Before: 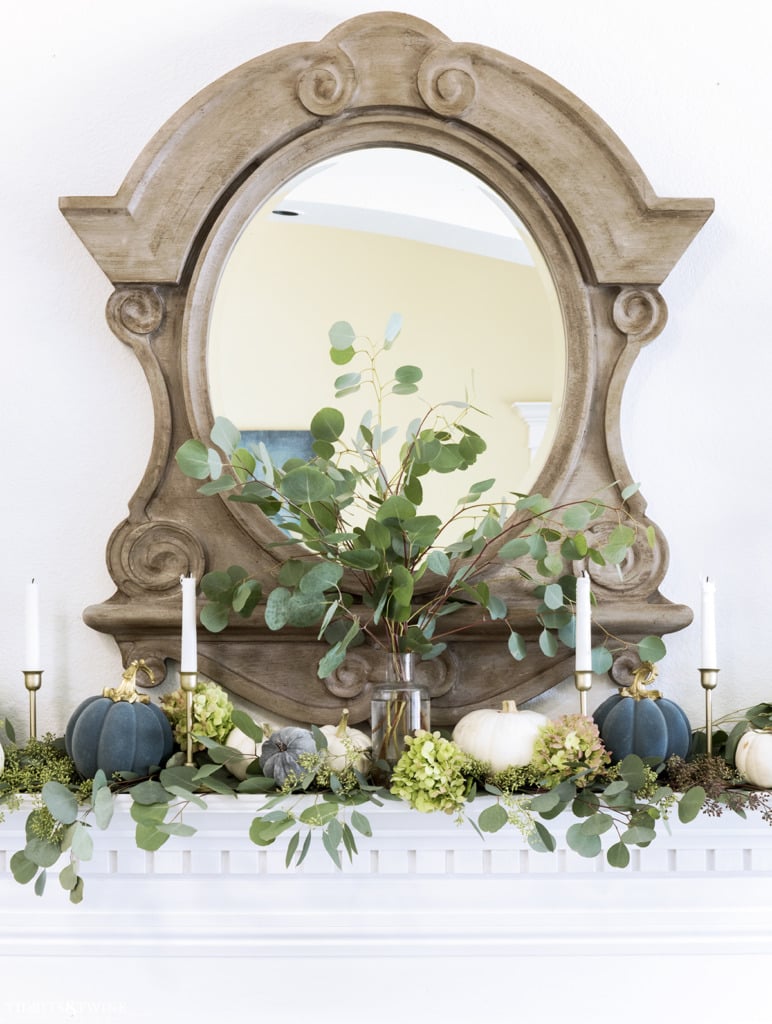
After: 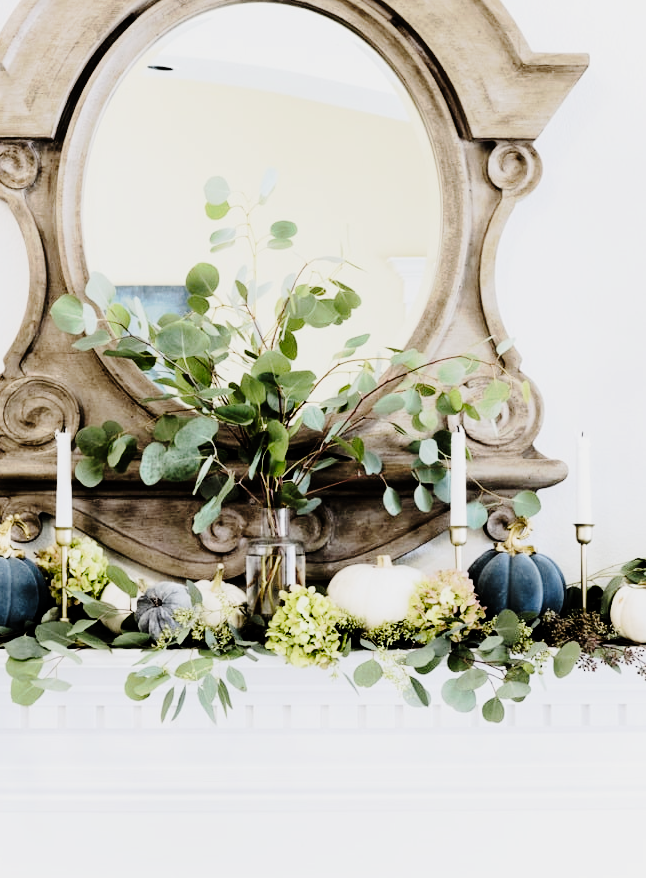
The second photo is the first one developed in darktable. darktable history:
tone curve: curves: ch0 [(0, 0) (0.003, 0.001) (0.011, 0.006) (0.025, 0.012) (0.044, 0.018) (0.069, 0.025) (0.1, 0.045) (0.136, 0.074) (0.177, 0.124) (0.224, 0.196) (0.277, 0.289) (0.335, 0.396) (0.399, 0.495) (0.468, 0.585) (0.543, 0.663) (0.623, 0.728) (0.709, 0.808) (0.801, 0.87) (0.898, 0.932) (1, 1)], preserve colors none
crop: left 16.315%, top 14.246%
filmic rgb: black relative exposure -5 EV, hardness 2.88, contrast 1.4, highlights saturation mix -30%
